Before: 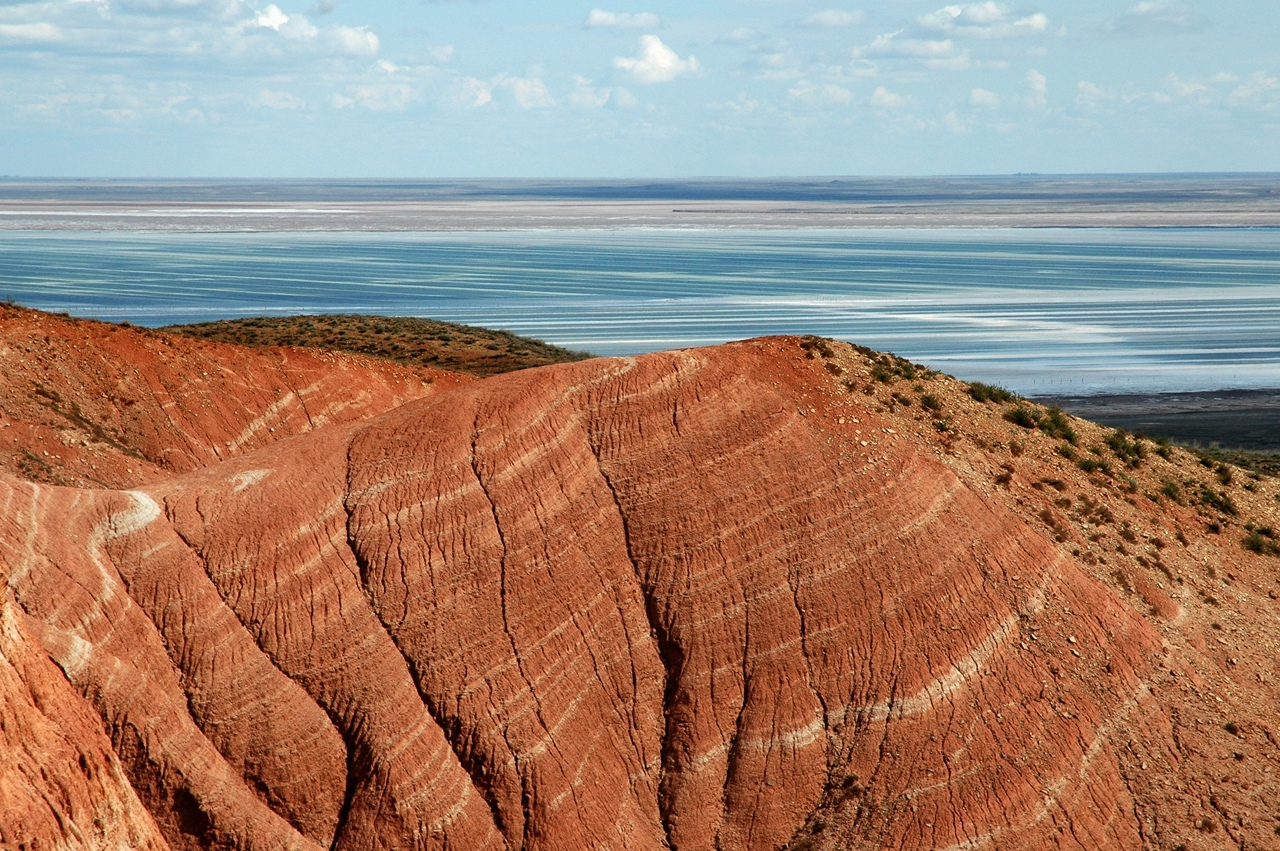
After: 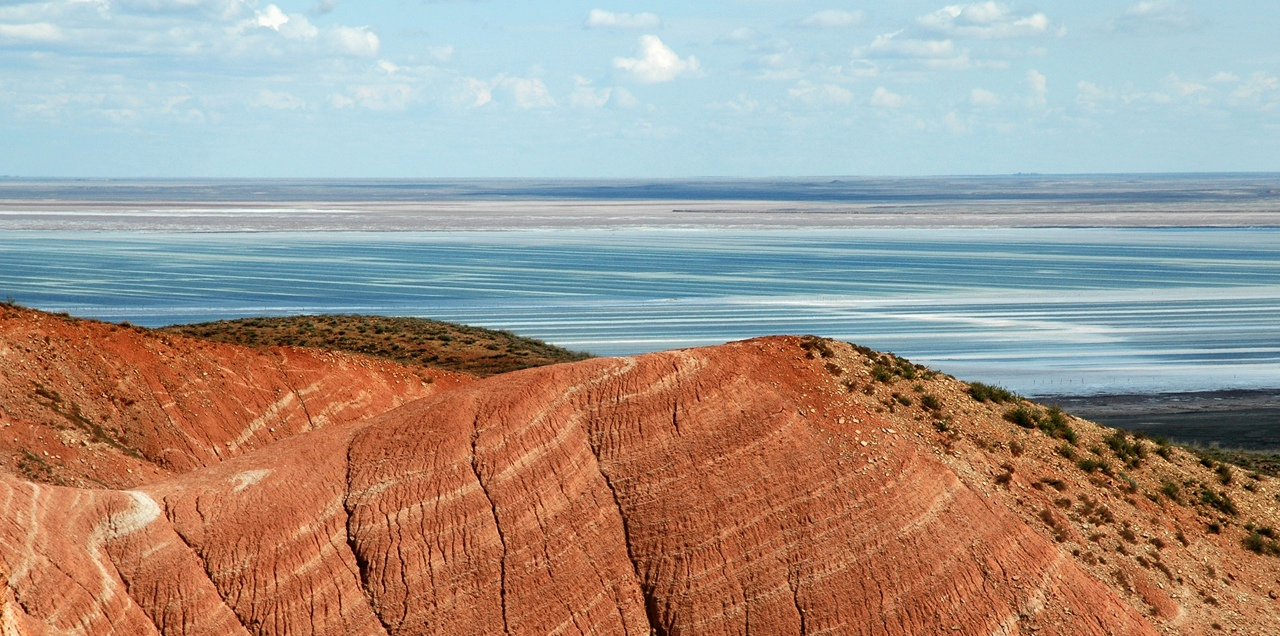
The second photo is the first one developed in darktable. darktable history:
crop: bottom 24.967%
base curve: curves: ch0 [(0, 0) (0.472, 0.508) (1, 1)]
